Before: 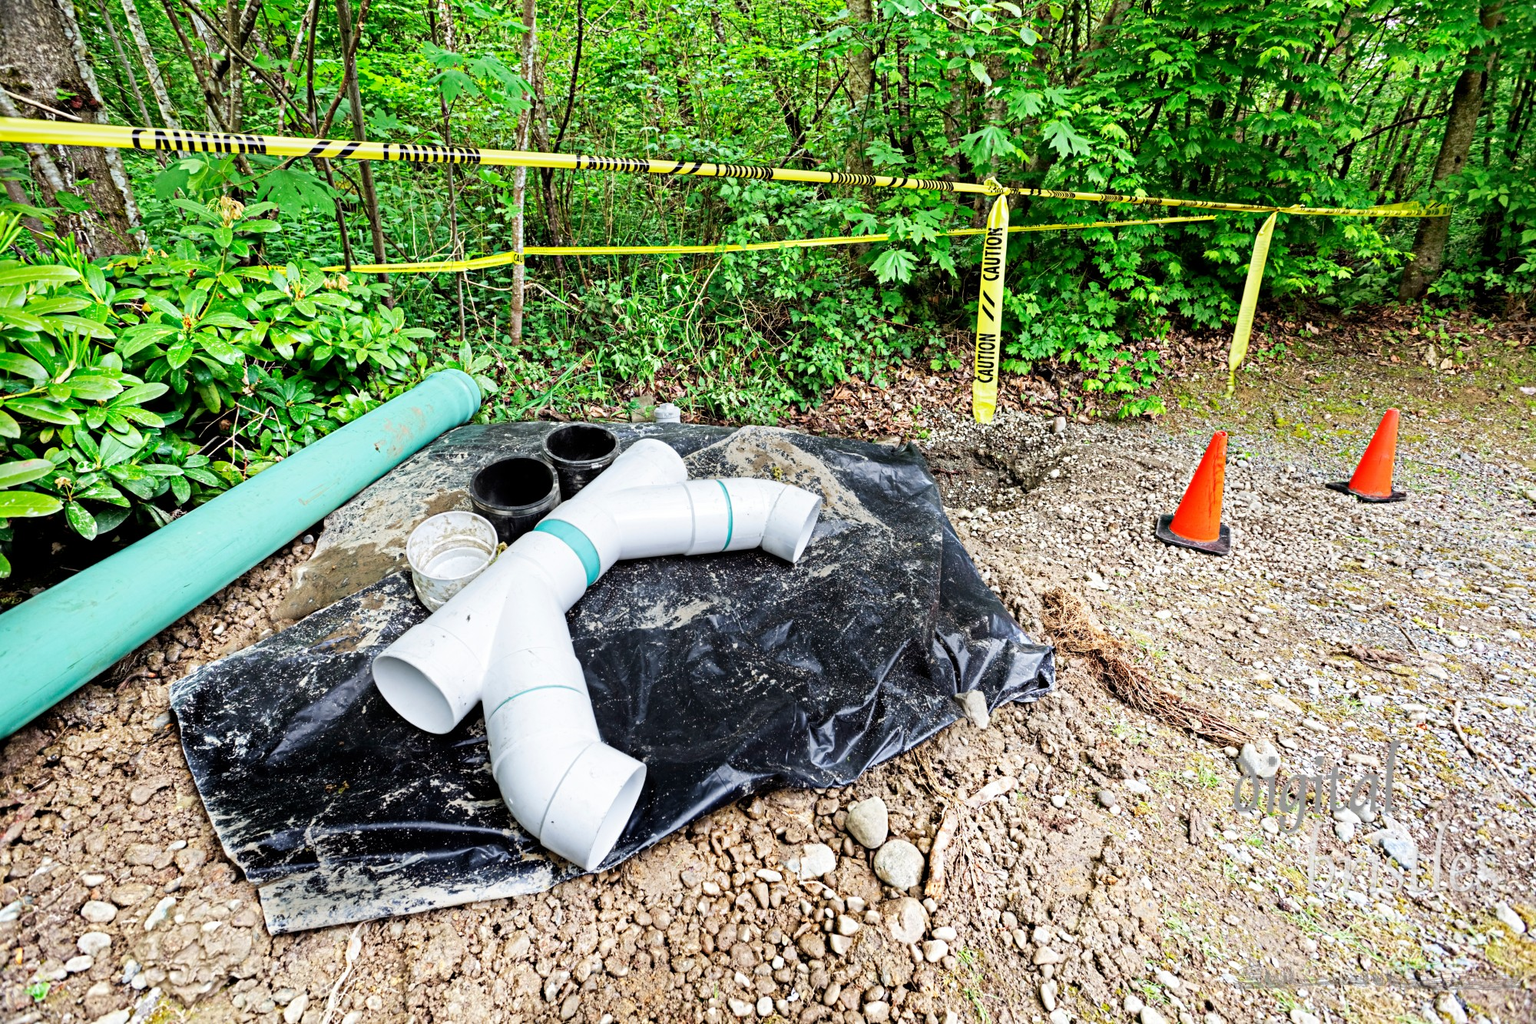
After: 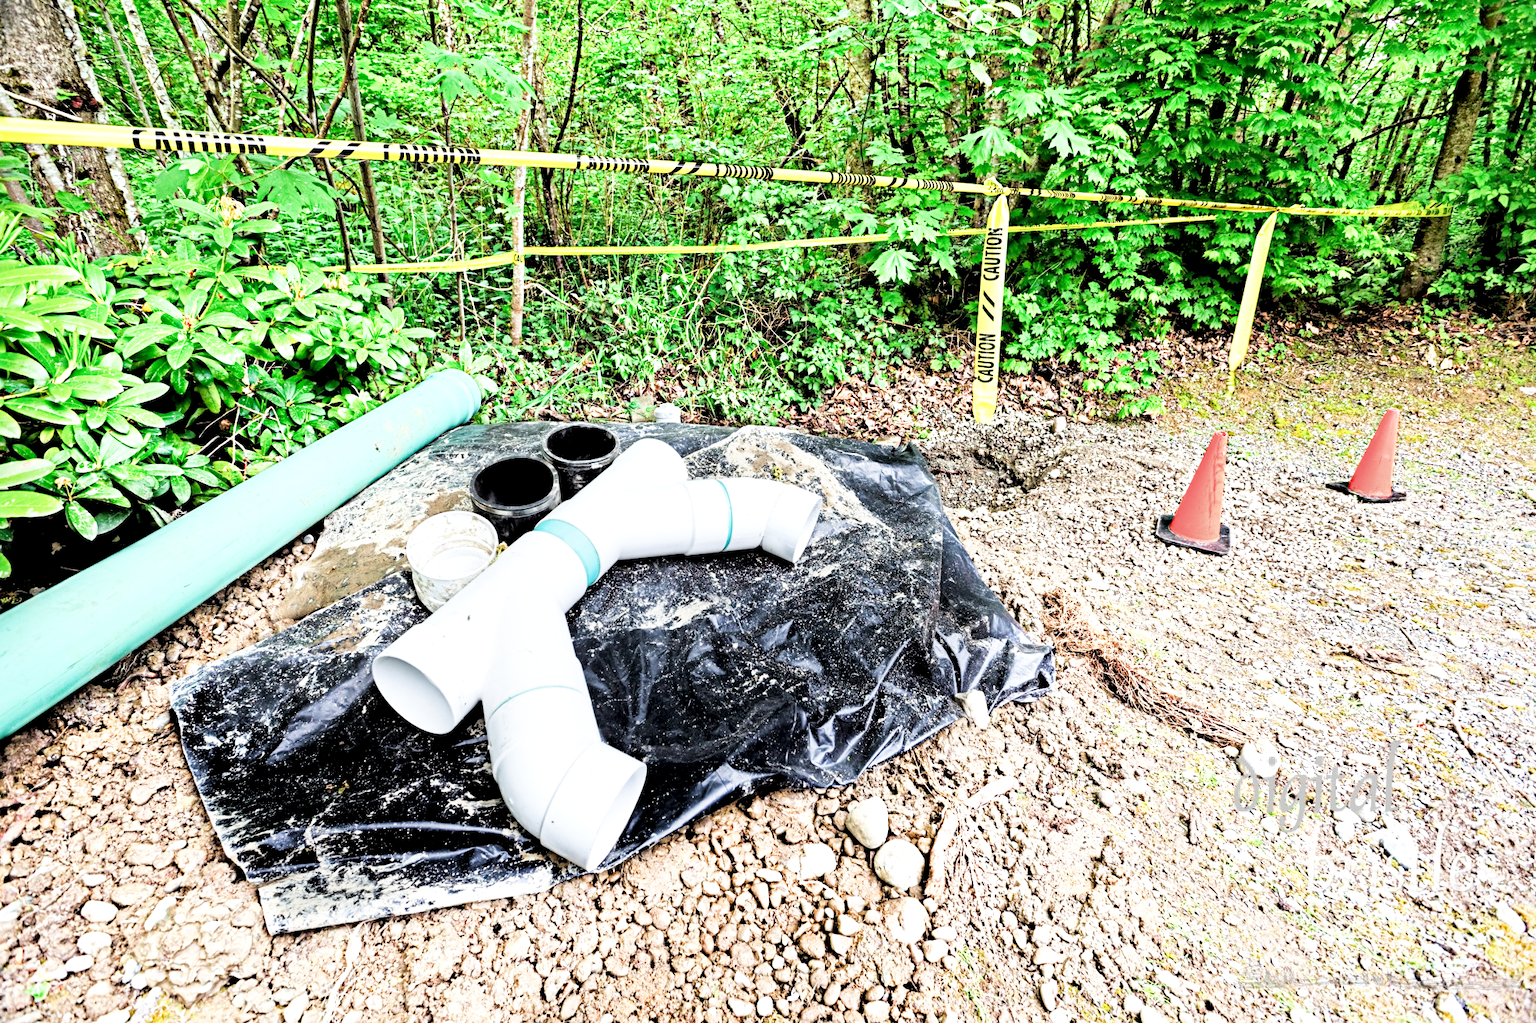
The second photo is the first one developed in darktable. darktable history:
local contrast: mode bilateral grid, contrast 20, coarseness 50, detail 149%, midtone range 0.2
exposure: black level correction 0, exposure 1.374 EV, compensate highlight preservation false
filmic rgb: black relative exposure -5.1 EV, white relative exposure 3.99 EV, hardness 2.89, contrast 1.193, highlights saturation mix -30.88%
